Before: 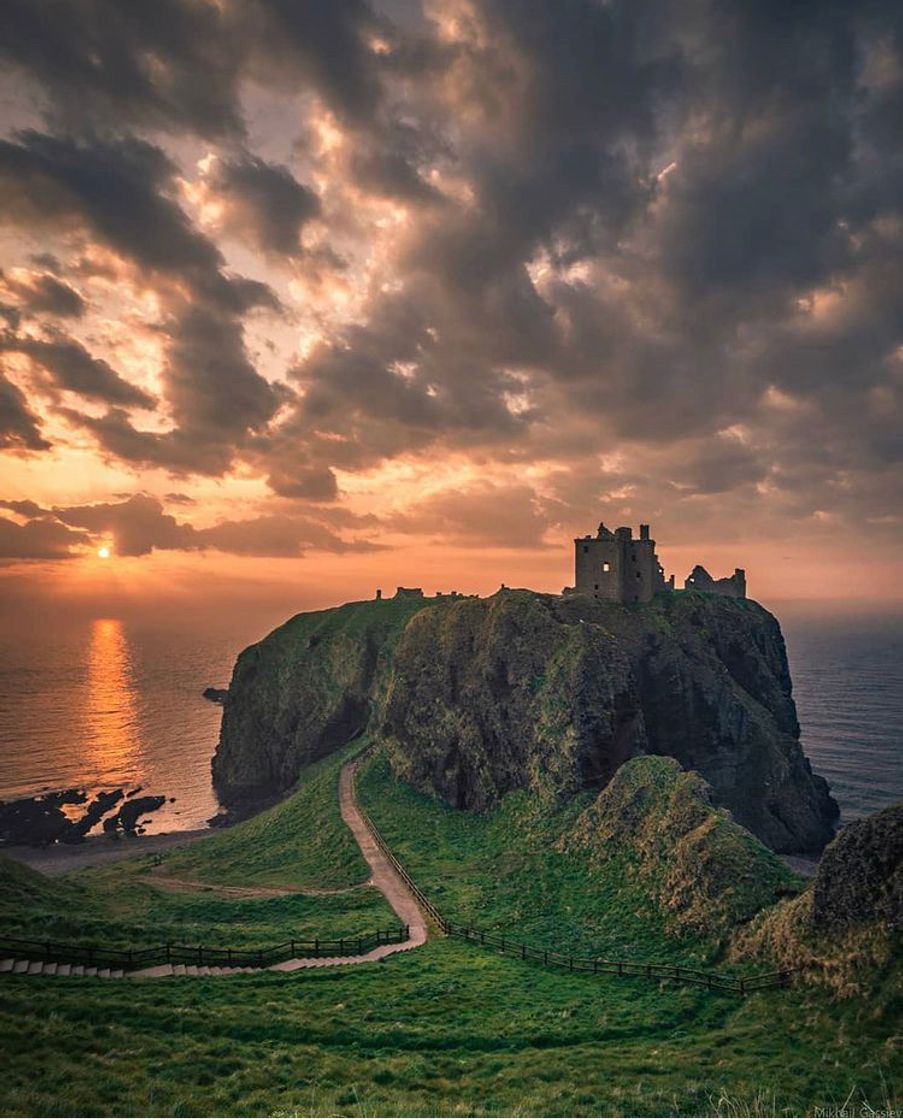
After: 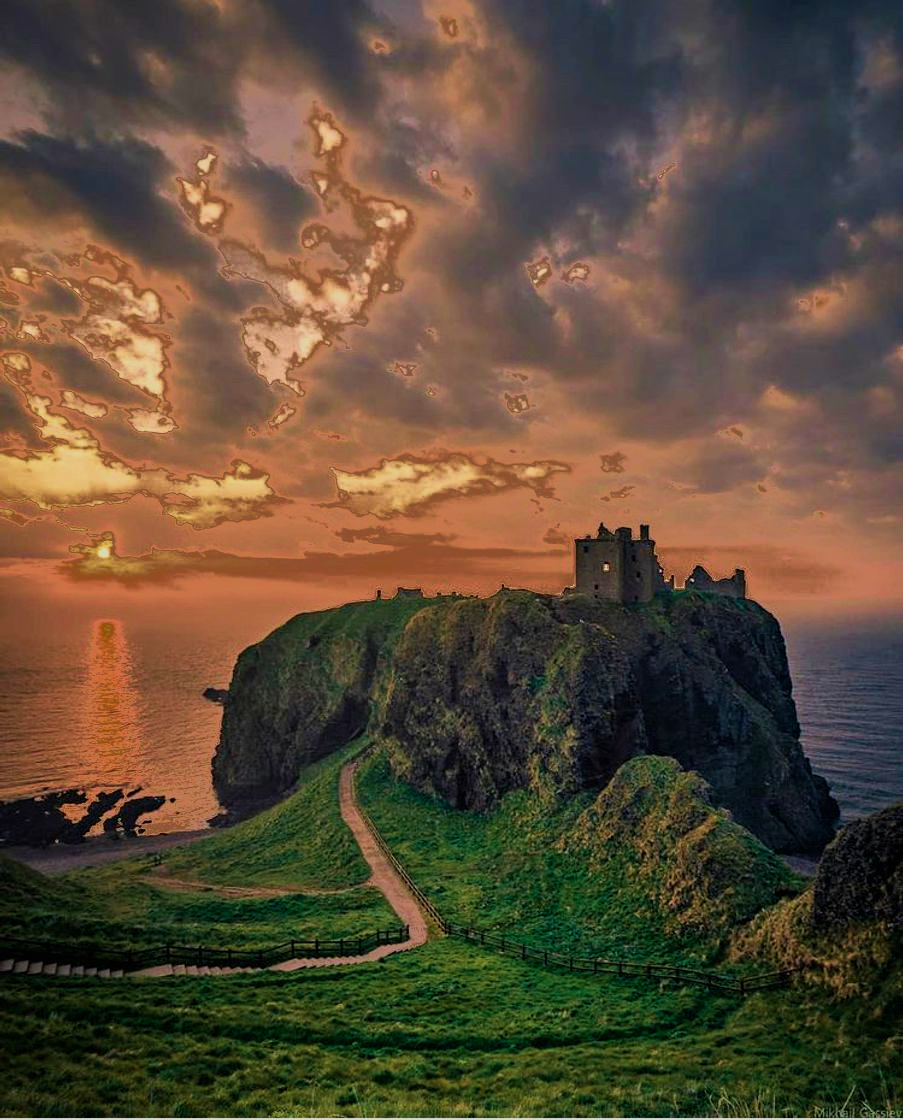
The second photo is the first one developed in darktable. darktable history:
velvia: strength 67.07%, mid-tones bias 0.972
filmic rgb: black relative exposure -7.65 EV, white relative exposure 4.56 EV, hardness 3.61, contrast 1.05
fill light: exposure -0.73 EV, center 0.69, width 2.2
